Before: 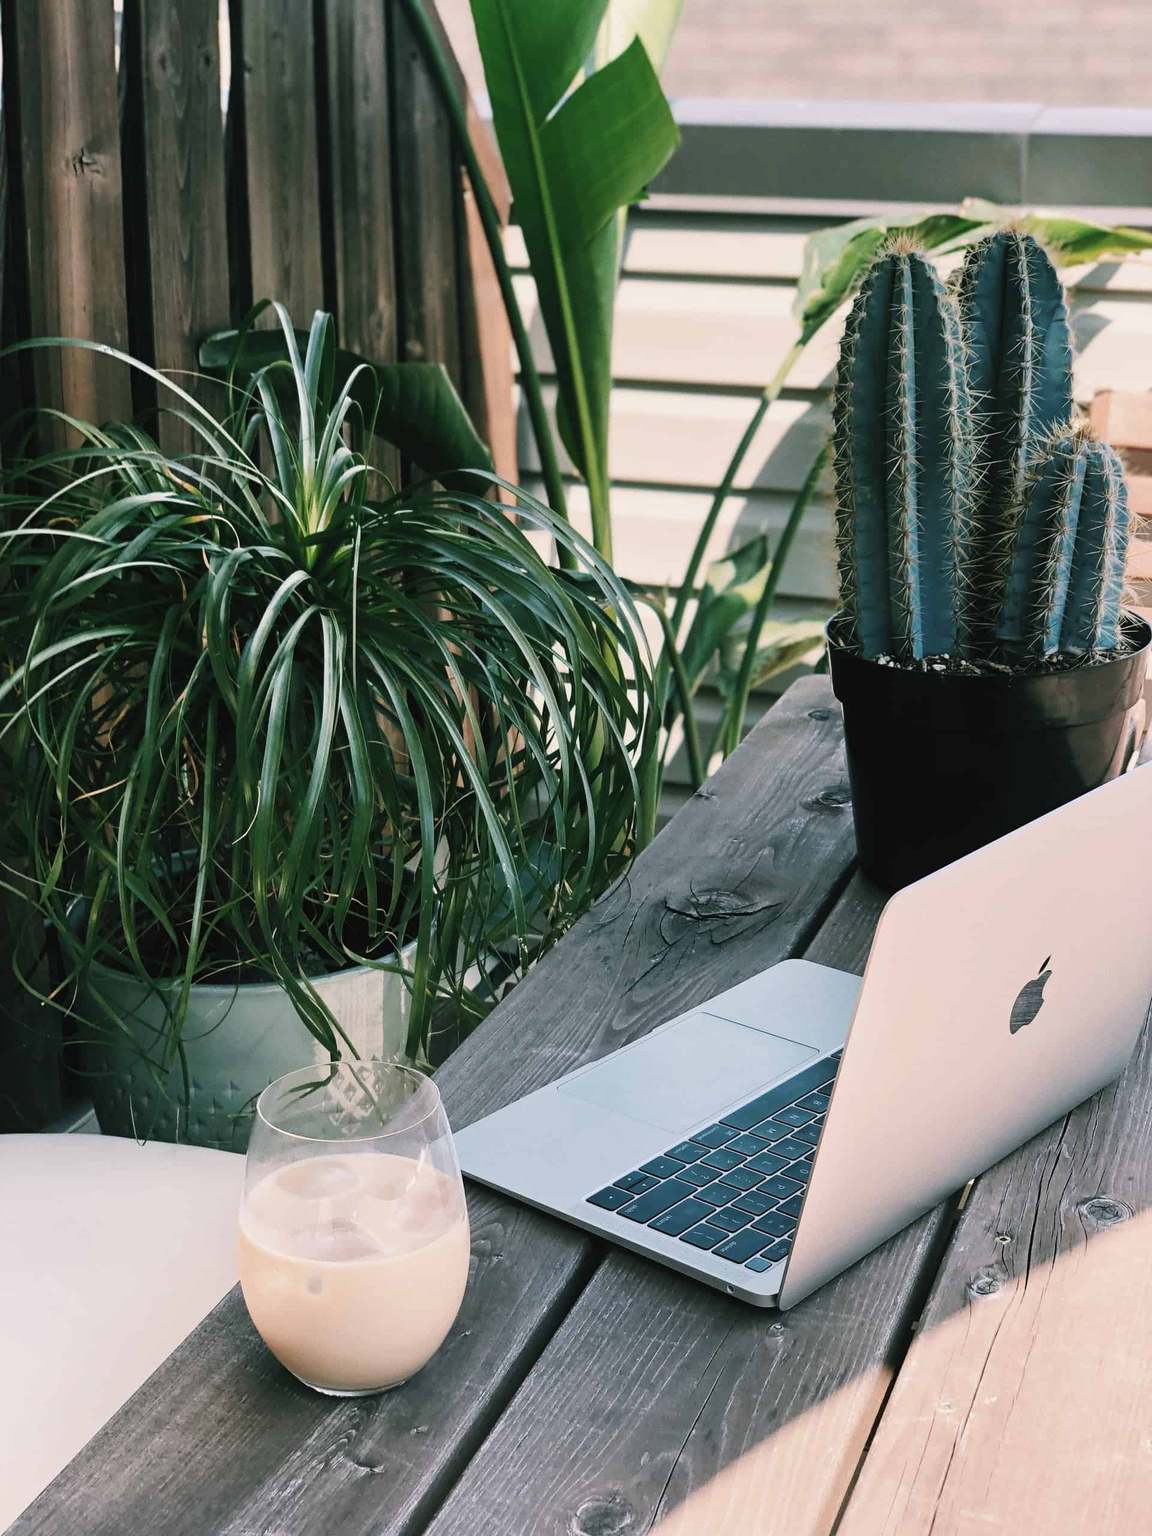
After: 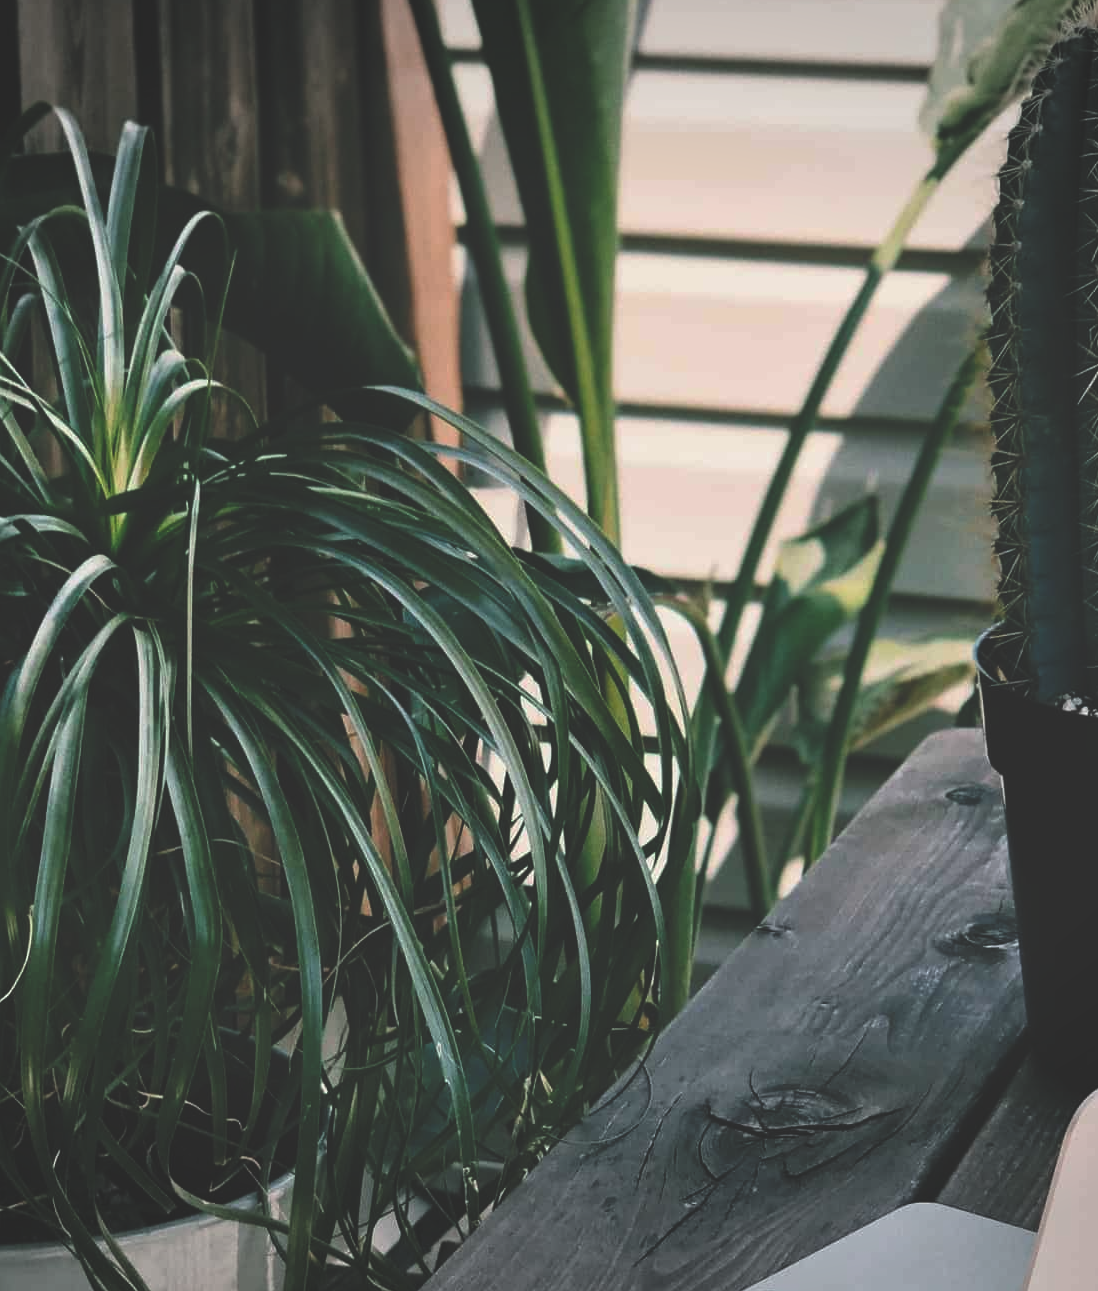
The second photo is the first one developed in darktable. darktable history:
rgb curve: curves: ch0 [(0, 0.186) (0.314, 0.284) (0.775, 0.708) (1, 1)], compensate middle gray true, preserve colors none
vignetting: fall-off start 100%, brightness -0.282, width/height ratio 1.31
crop: left 20.932%, top 15.471%, right 21.848%, bottom 34.081%
